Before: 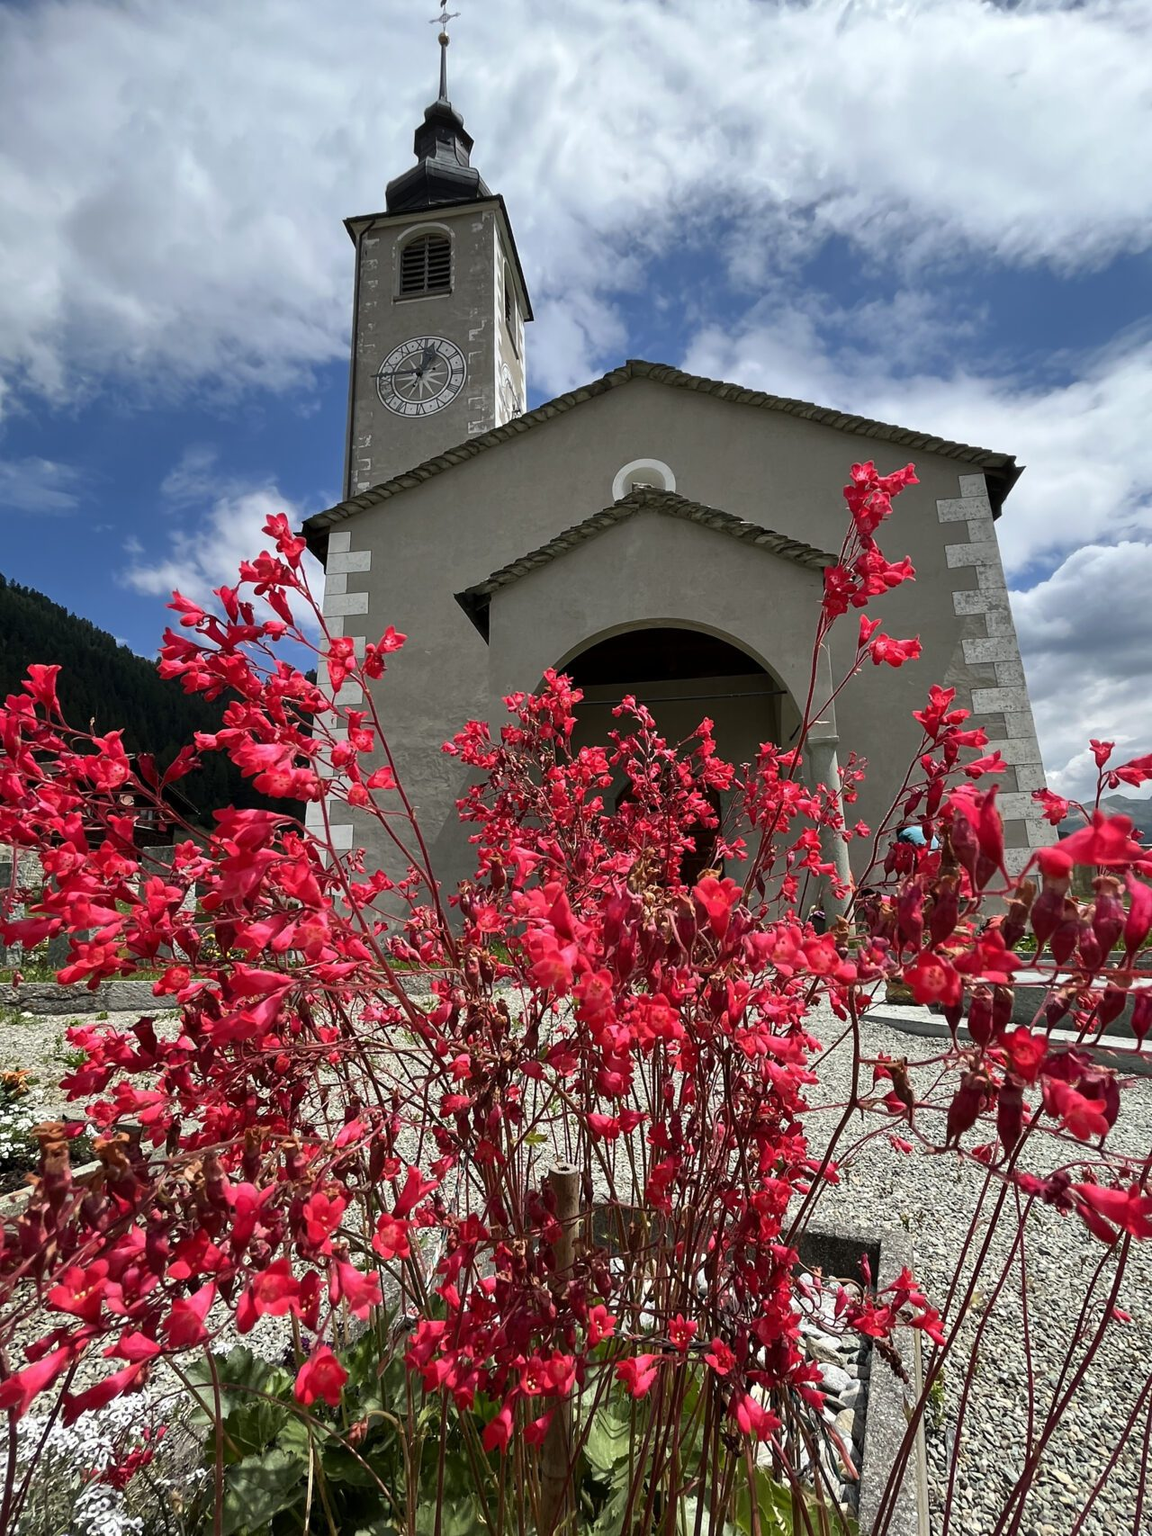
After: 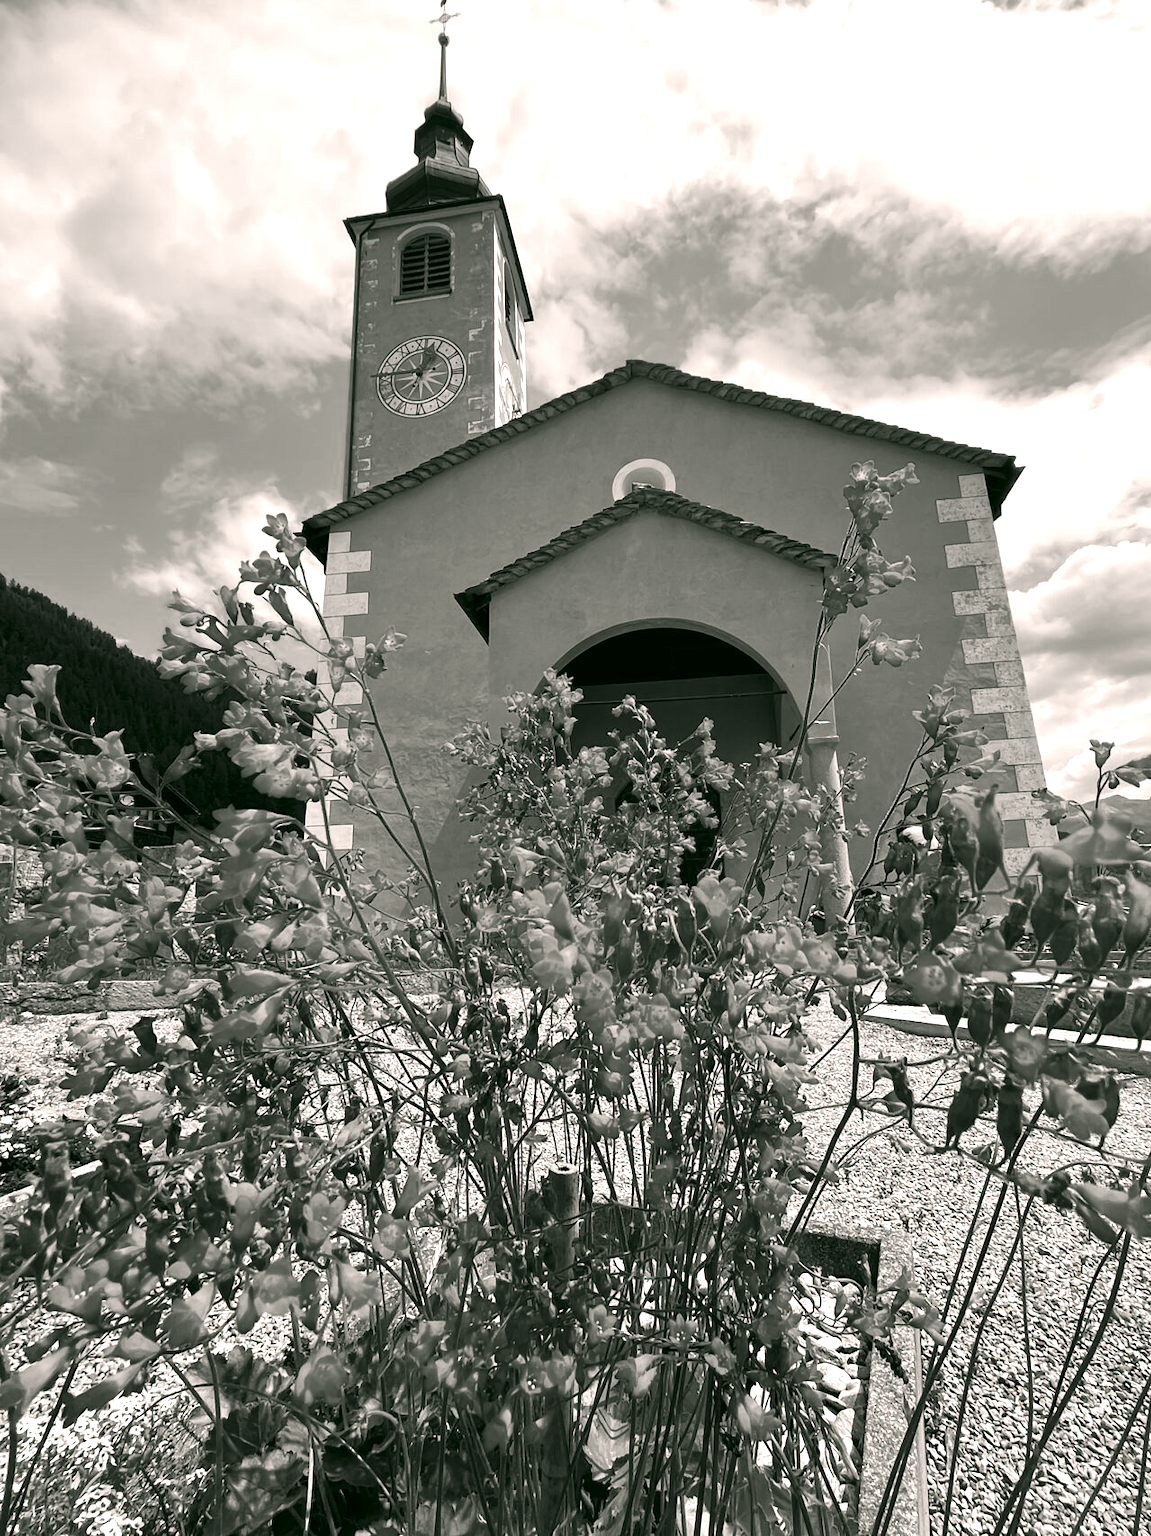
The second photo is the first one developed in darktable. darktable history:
color correction: highlights a* 4.27, highlights b* 4.91, shadows a* -8.09, shadows b* 5.08
exposure: exposure 0.671 EV, compensate highlight preservation false
color calibration: output gray [0.253, 0.26, 0.487, 0], gray › normalize channels true, illuminant same as pipeline (D50), adaptation none (bypass), x 0.333, y 0.333, temperature 5023.54 K, gamut compression 0.01
